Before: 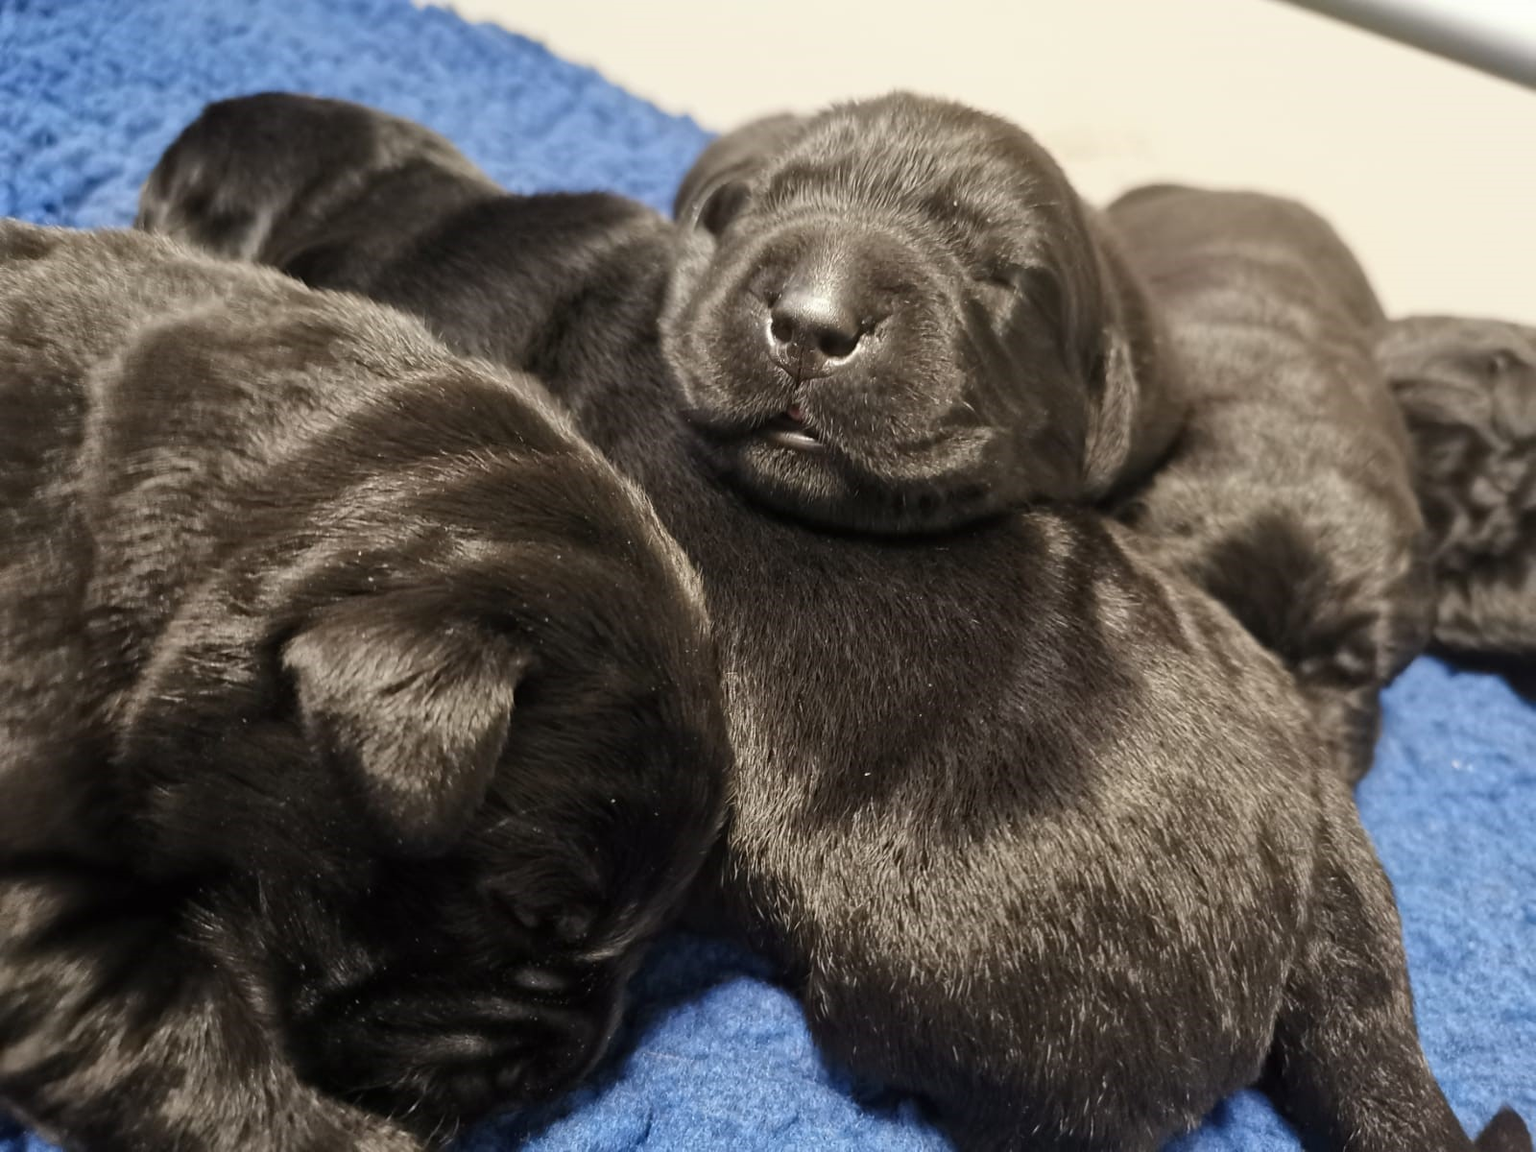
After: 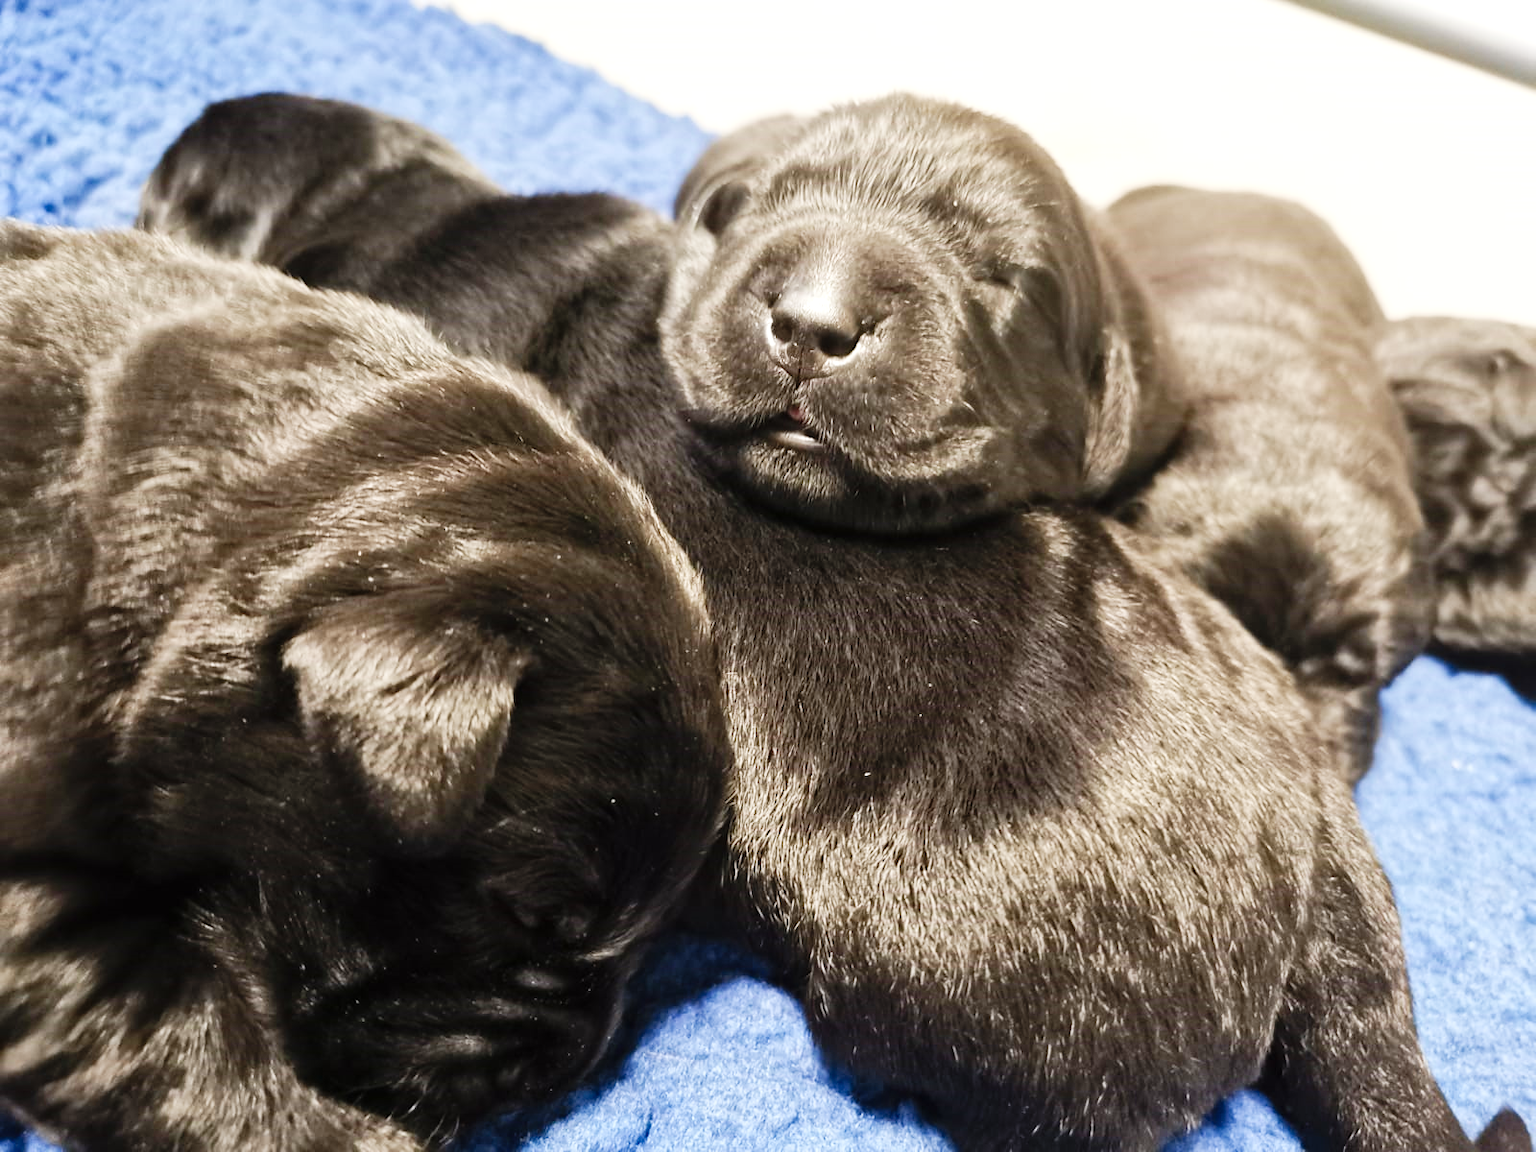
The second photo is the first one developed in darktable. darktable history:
exposure: exposure 0.605 EV, compensate exposure bias true, compensate highlight preservation false
shadows and highlights: radius 335.31, shadows 65.26, highlights 5.17, compress 87.41%, soften with gaussian
tone curve: curves: ch0 [(0, 0.003) (0.044, 0.032) (0.12, 0.089) (0.19, 0.175) (0.271, 0.294) (0.457, 0.546) (0.588, 0.71) (0.701, 0.815) (0.86, 0.922) (1, 0.982)]; ch1 [(0, 0) (0.247, 0.215) (0.433, 0.382) (0.466, 0.426) (0.493, 0.481) (0.501, 0.5) (0.517, 0.524) (0.557, 0.582) (0.598, 0.651) (0.671, 0.735) (0.796, 0.85) (1, 1)]; ch2 [(0, 0) (0.249, 0.216) (0.357, 0.317) (0.448, 0.432) (0.478, 0.492) (0.498, 0.499) (0.517, 0.53) (0.537, 0.57) (0.569, 0.623) (0.61, 0.663) (0.706, 0.75) (0.808, 0.809) (0.991, 0.968)], preserve colors none
